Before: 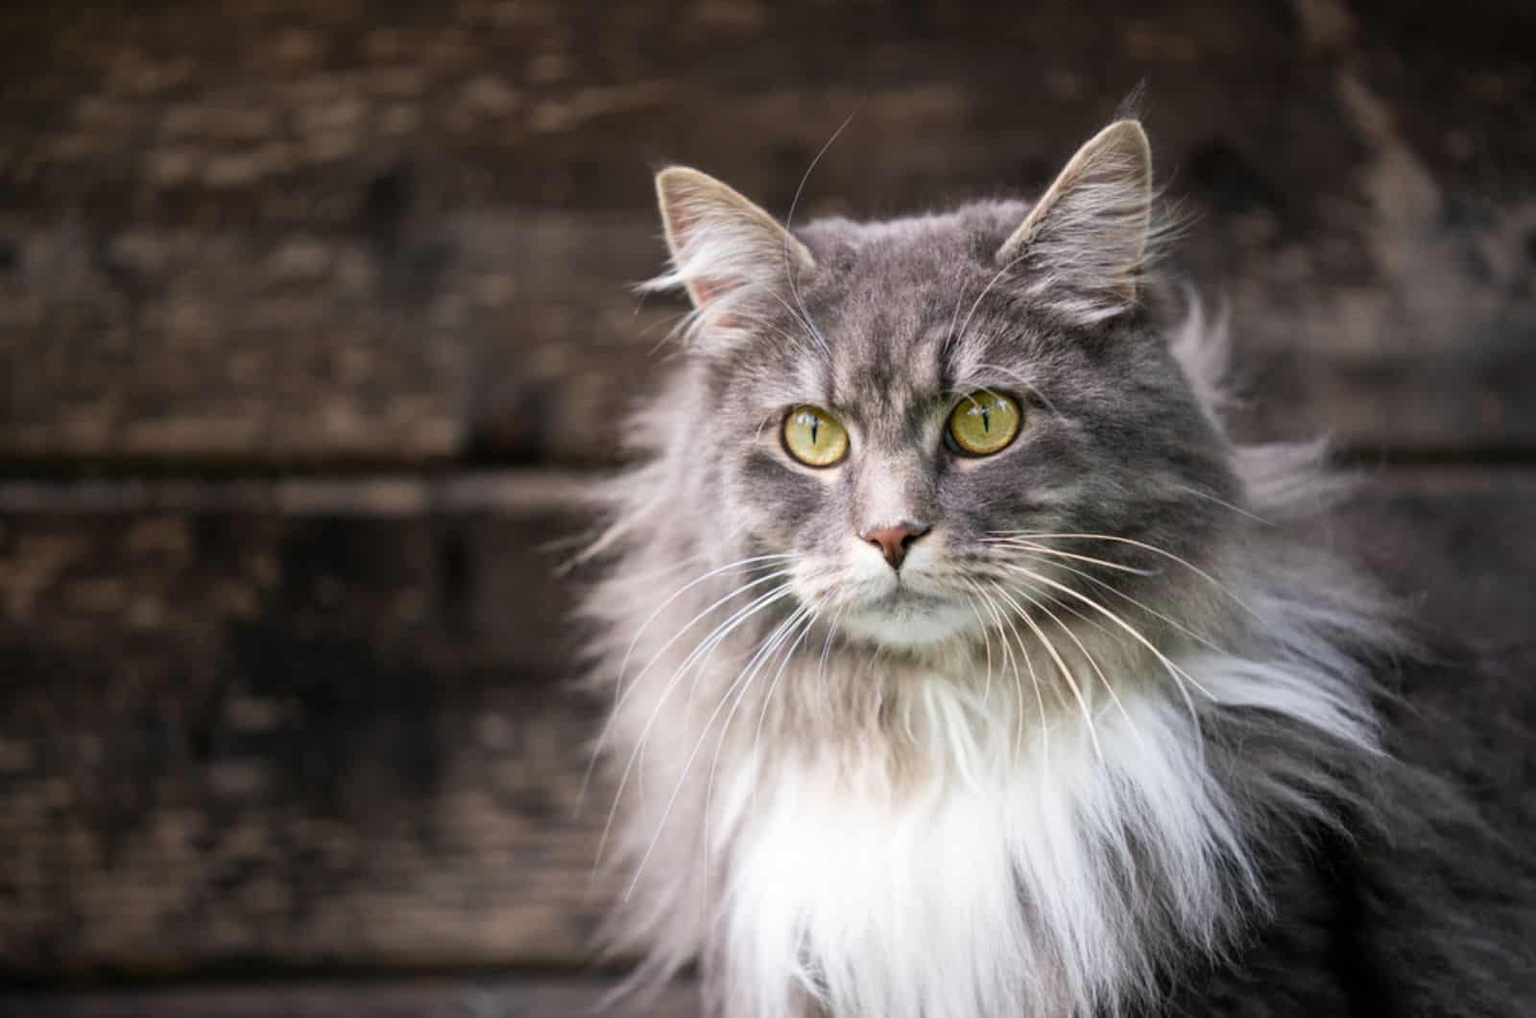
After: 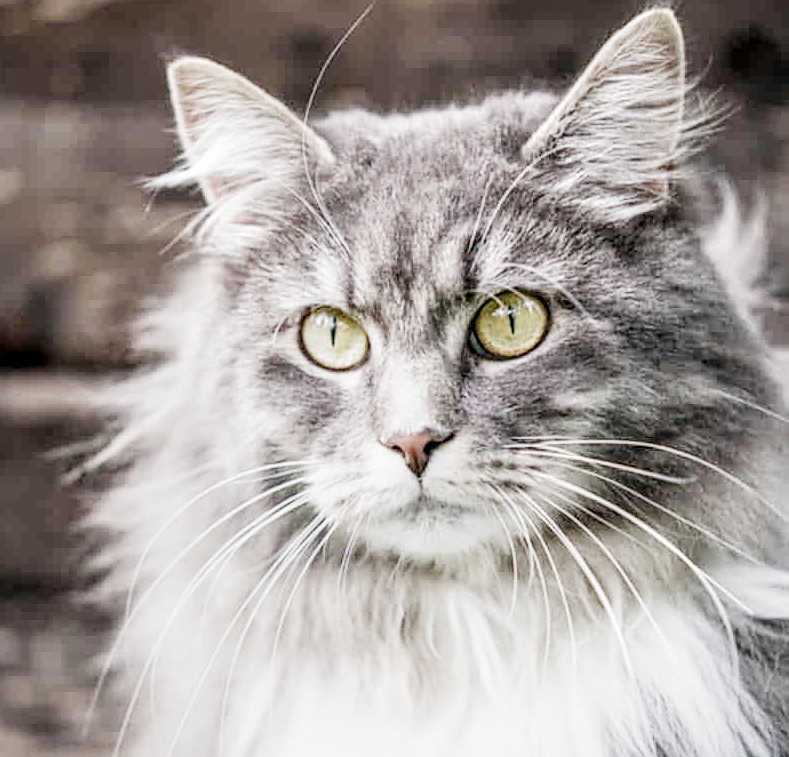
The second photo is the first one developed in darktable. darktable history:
sharpen: on, module defaults
filmic rgb: black relative exposure -7.65 EV, white relative exposure 4.56 EV, hardness 3.61, preserve chrominance no, color science v5 (2021), contrast in shadows safe, contrast in highlights safe
crop: left 32.241%, top 11.004%, right 18.395%, bottom 17.54%
levels: levels [0, 0.445, 1]
exposure: black level correction 0, exposure 0.899 EV, compensate highlight preservation false
local contrast: highlights 21%, detail 150%
contrast brightness saturation: contrast 0.101, saturation -0.36
